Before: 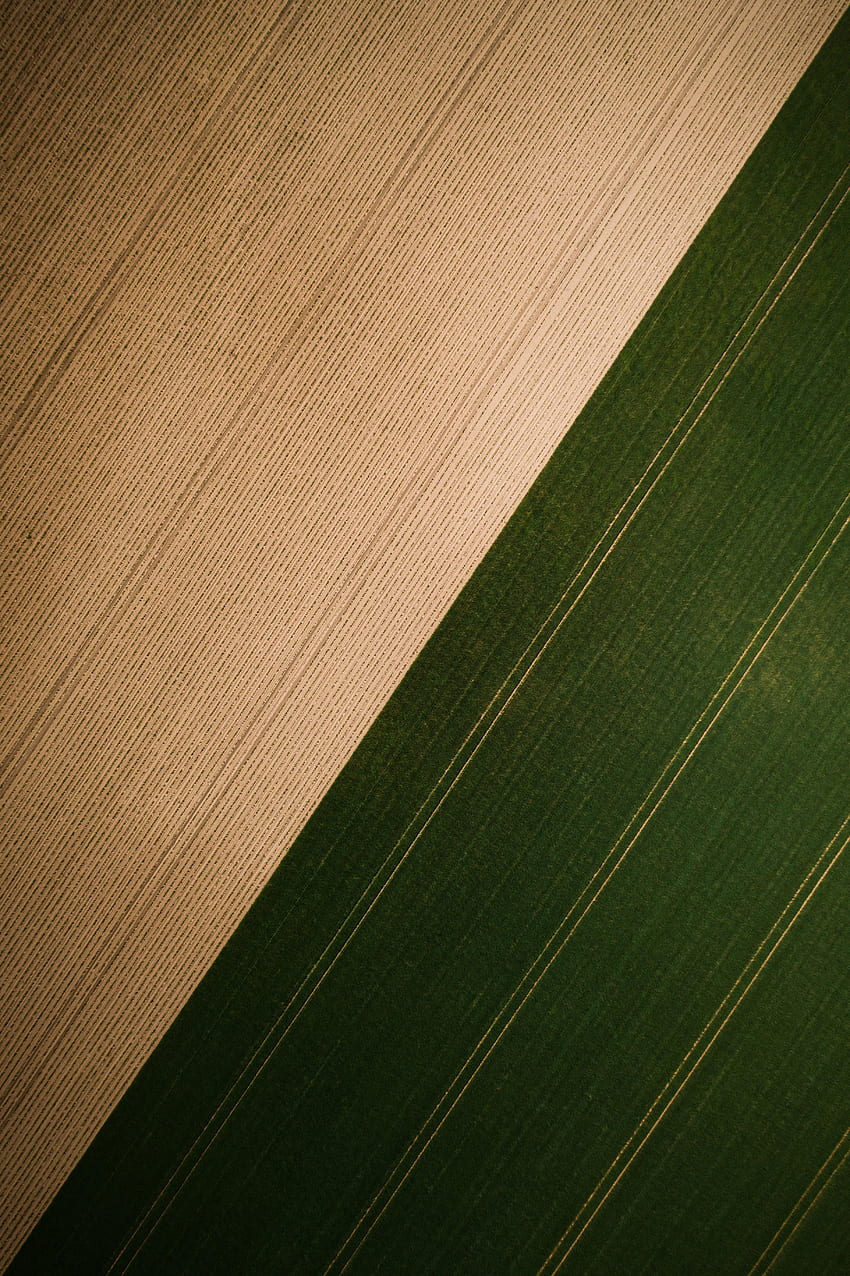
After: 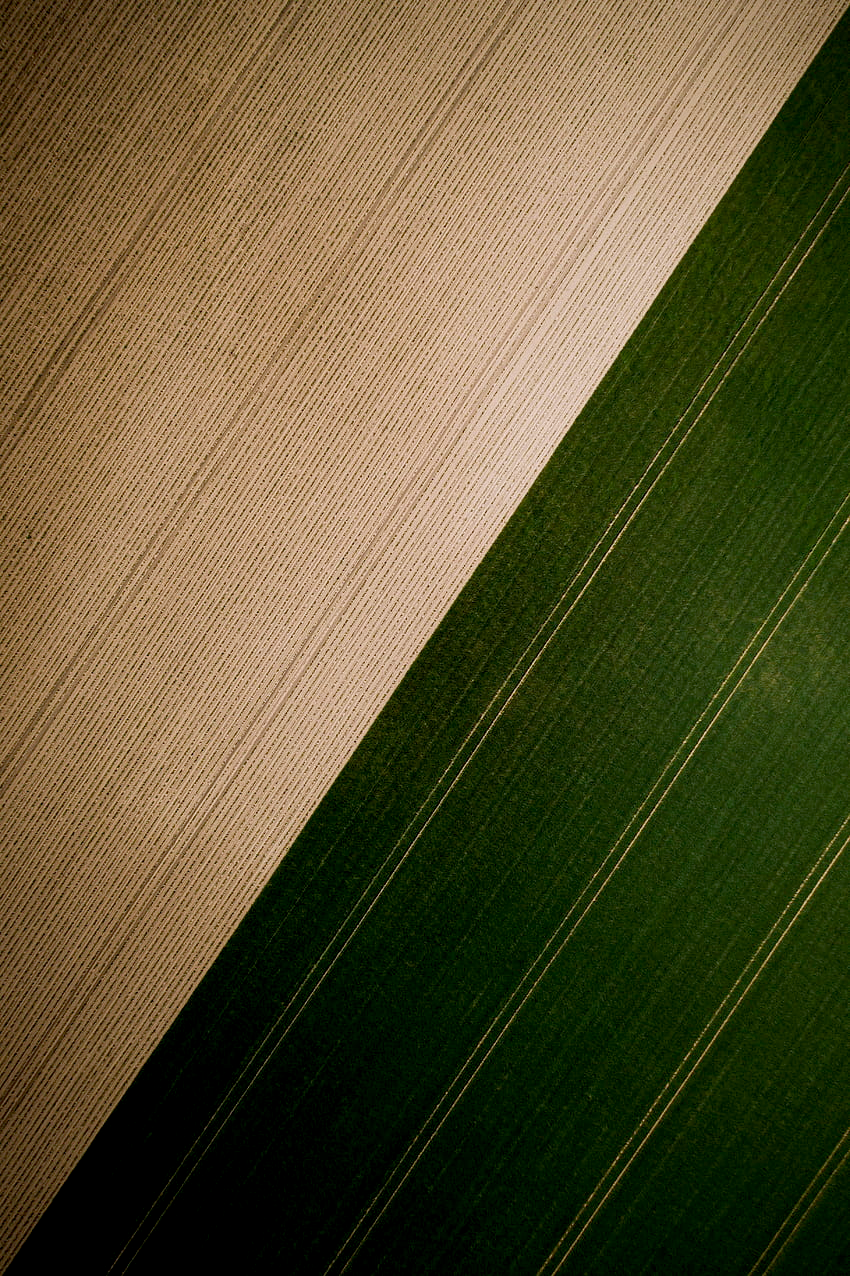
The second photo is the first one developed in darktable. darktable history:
white balance: red 0.954, blue 1.079
exposure: black level correction 0.009, exposure 0.014 EV, compensate highlight preservation false
